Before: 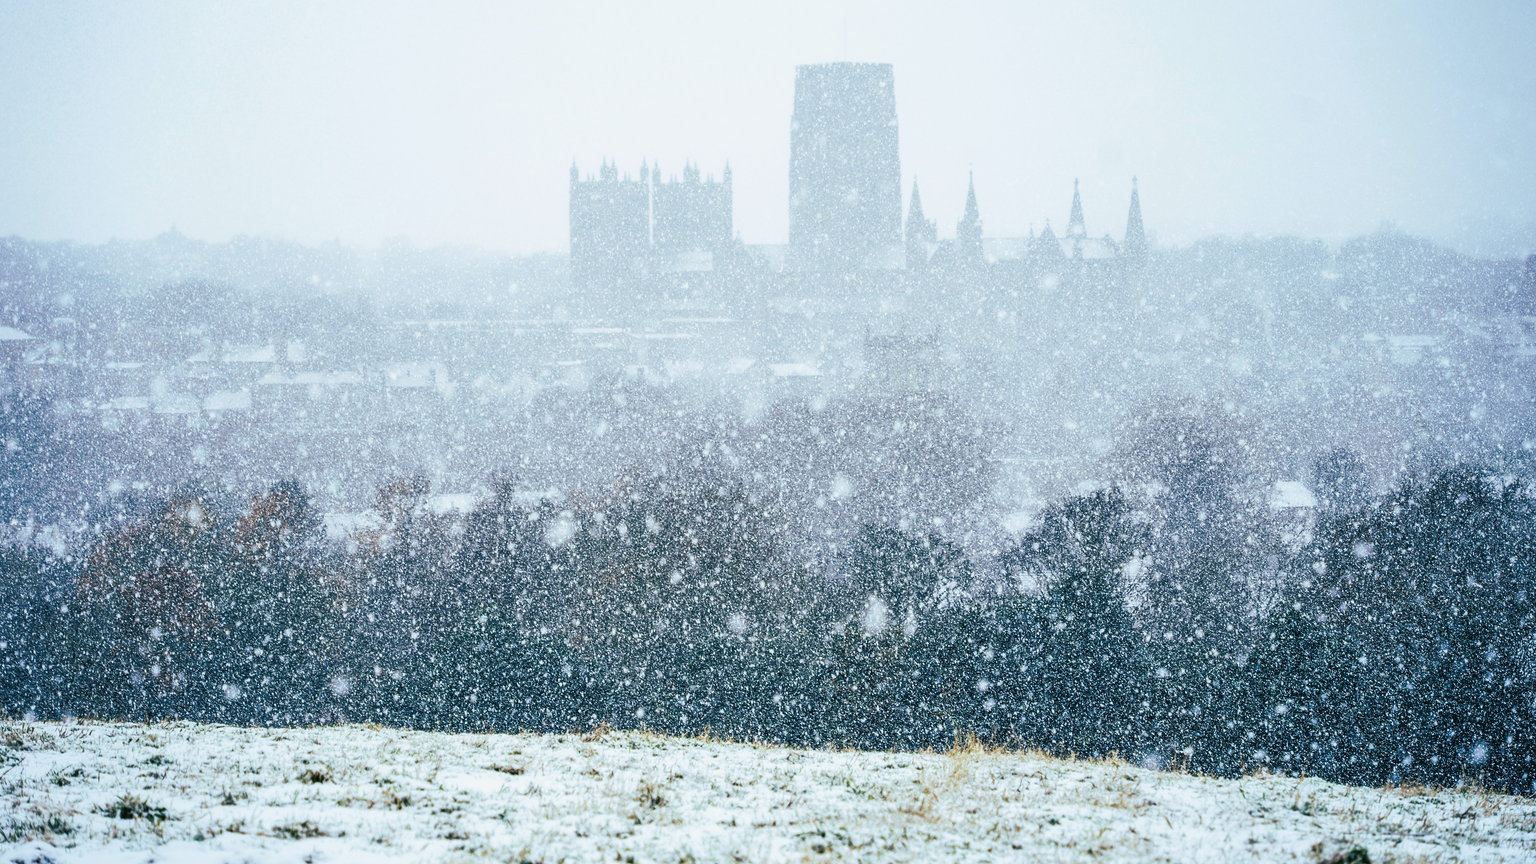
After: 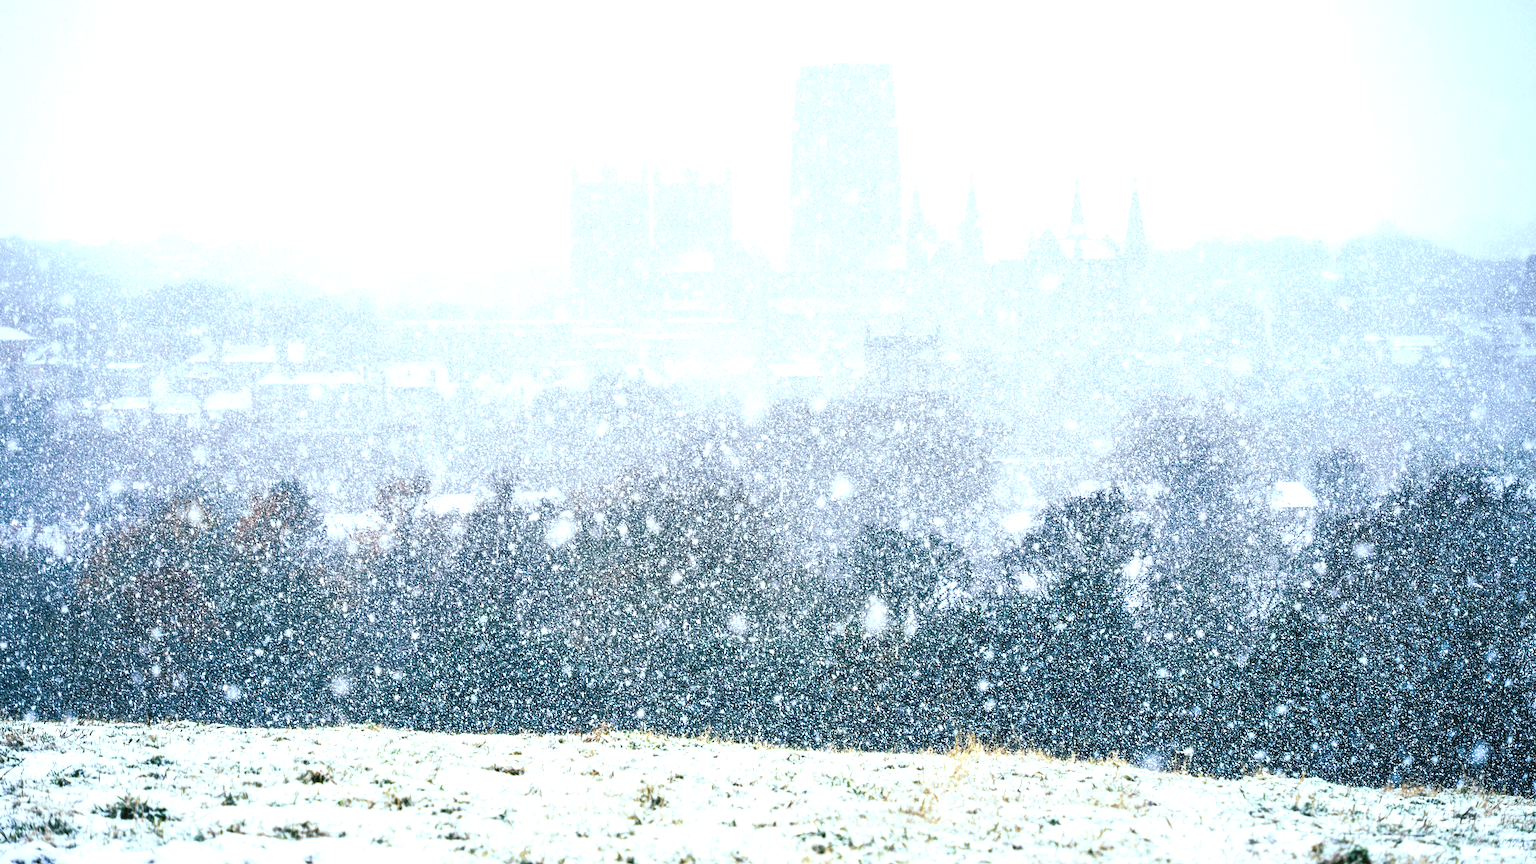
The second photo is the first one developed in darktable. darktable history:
exposure: black level correction 0, exposure 0.7 EV, compensate exposure bias true, compensate highlight preservation false
white balance: emerald 1
